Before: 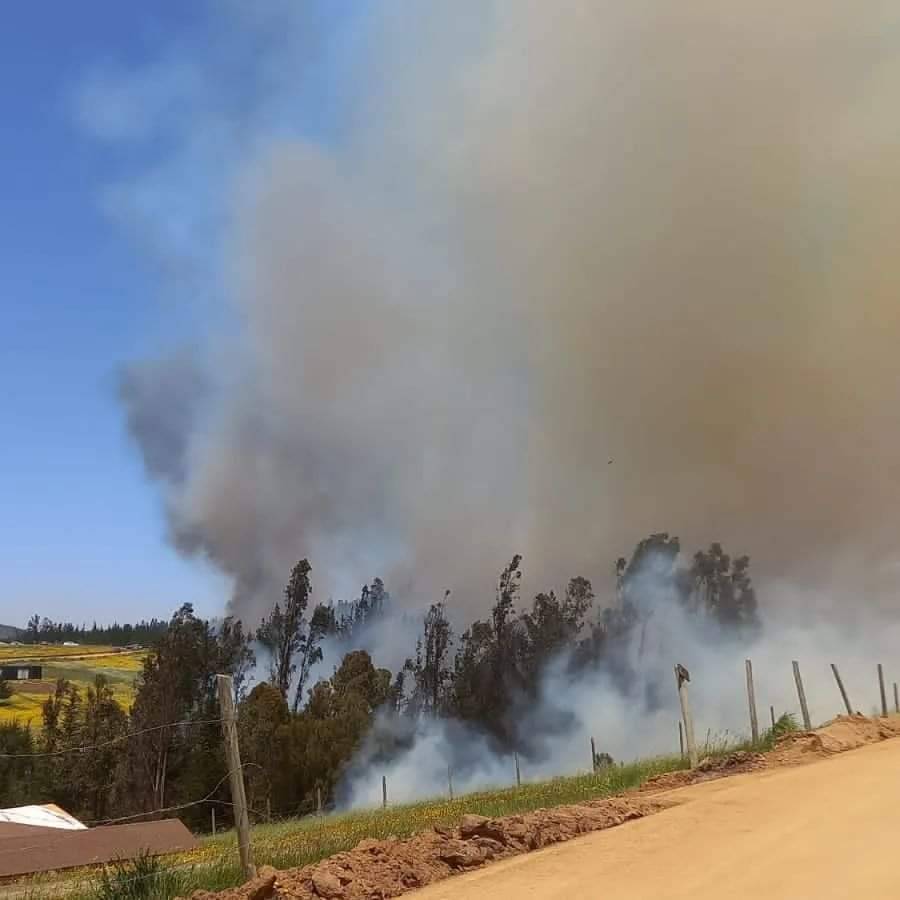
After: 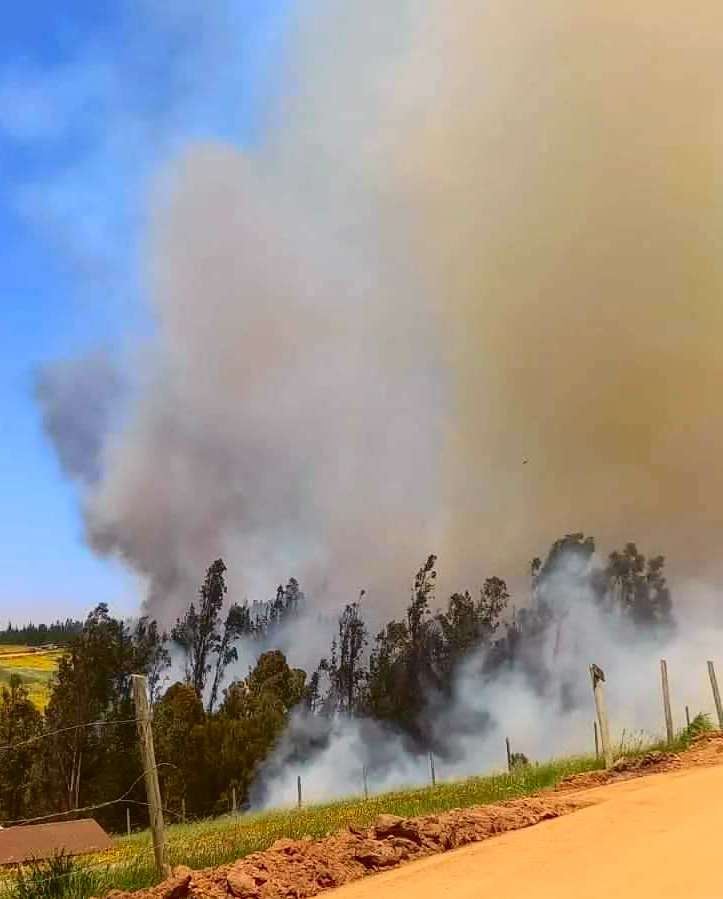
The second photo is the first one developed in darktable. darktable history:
crop and rotate: left 9.508%, right 10.108%
contrast brightness saturation: contrast 0.075, saturation 0.204
color correction: highlights a* 3.35, highlights b* 1.92, saturation 1.17
tone curve: curves: ch0 [(0.003, 0.029) (0.037, 0.036) (0.149, 0.117) (0.297, 0.318) (0.422, 0.474) (0.531, 0.6) (0.743, 0.809) (0.877, 0.901) (1, 0.98)]; ch1 [(0, 0) (0.305, 0.325) (0.453, 0.437) (0.482, 0.479) (0.501, 0.5) (0.506, 0.503) (0.567, 0.572) (0.605, 0.608) (0.668, 0.69) (1, 1)]; ch2 [(0, 0) (0.313, 0.306) (0.4, 0.399) (0.45, 0.48) (0.499, 0.502) (0.512, 0.523) (0.57, 0.595) (0.653, 0.662) (1, 1)], color space Lab, independent channels
local contrast: detail 110%
